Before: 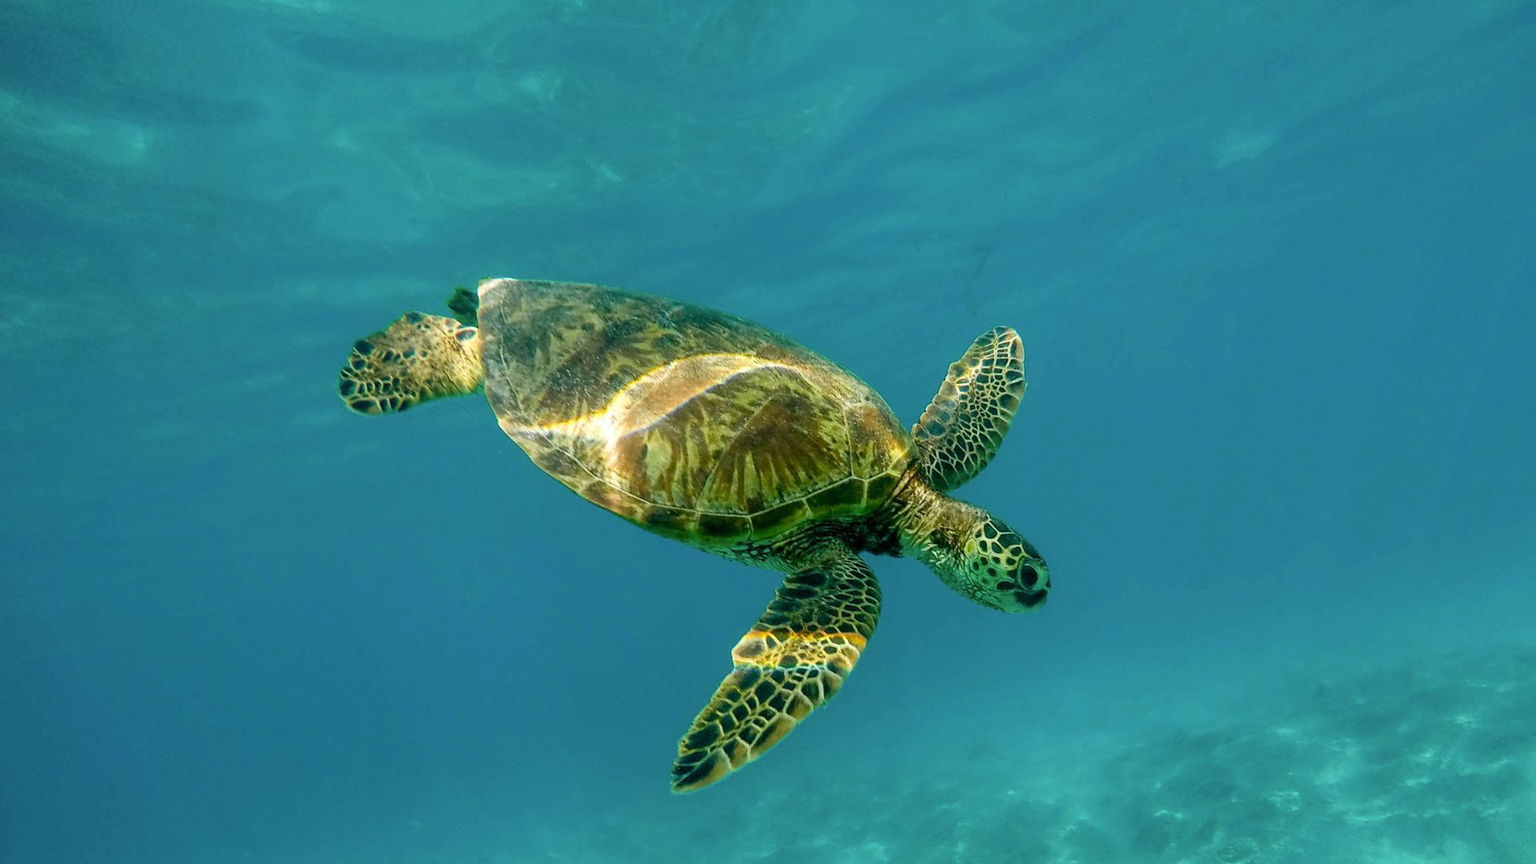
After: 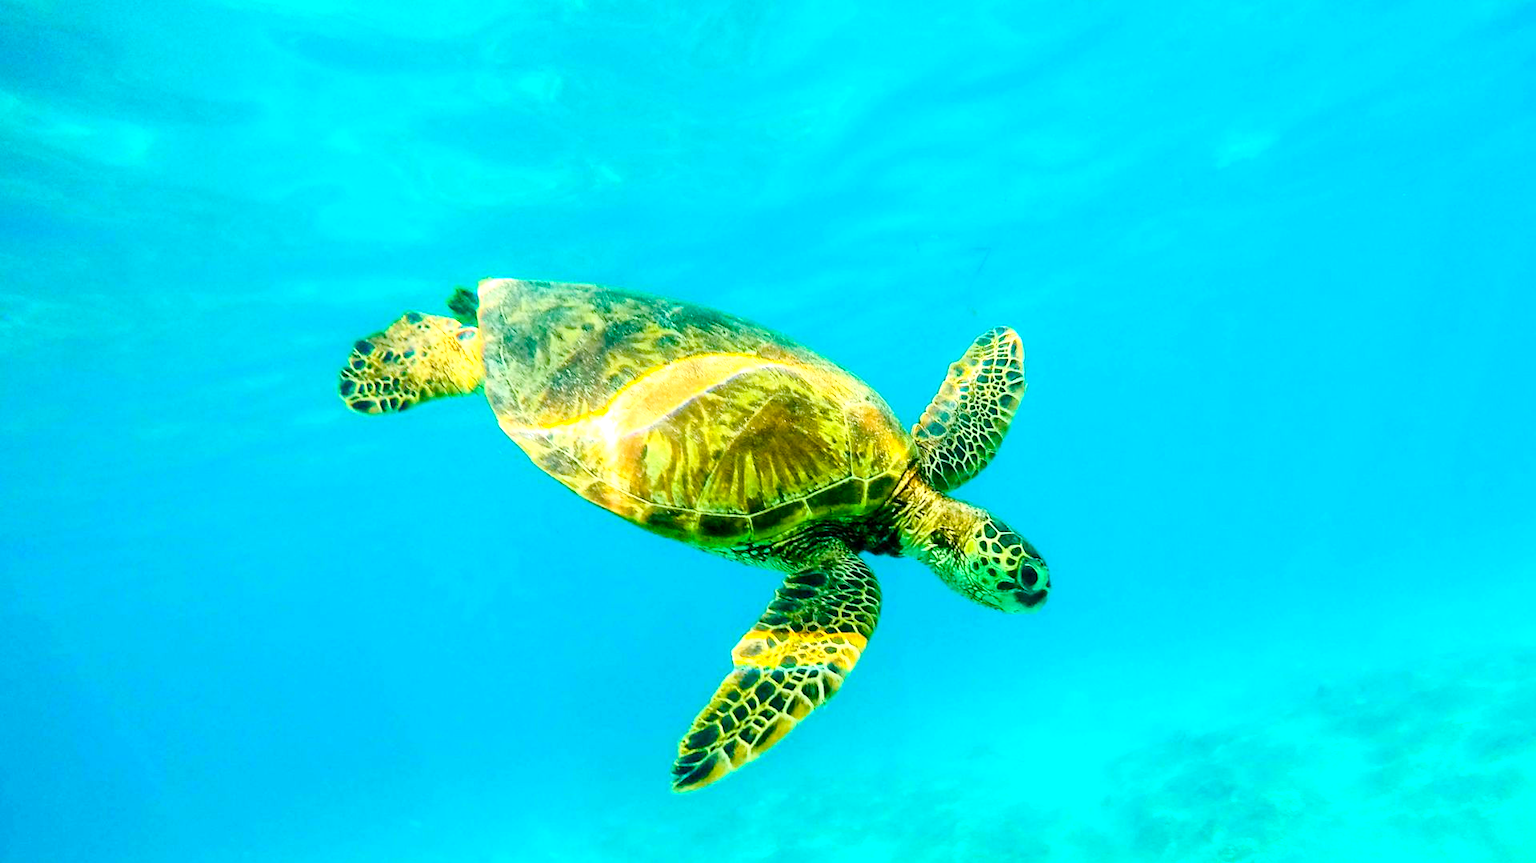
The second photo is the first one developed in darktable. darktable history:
crop: bottom 0.052%
exposure: exposure 1 EV, compensate exposure bias true, compensate highlight preservation false
tone curve: curves: ch0 [(0, 0) (0.004, 0.001) (0.133, 0.132) (0.325, 0.395) (0.455, 0.565) (0.832, 0.925) (1, 1)], color space Lab, independent channels, preserve colors none
color balance rgb: highlights gain › chroma 0.198%, highlights gain › hue 332.8°, perceptual saturation grading › global saturation 20%, perceptual saturation grading › highlights -25.069%, perceptual saturation grading › shadows 49.463%, global vibrance 50.741%
